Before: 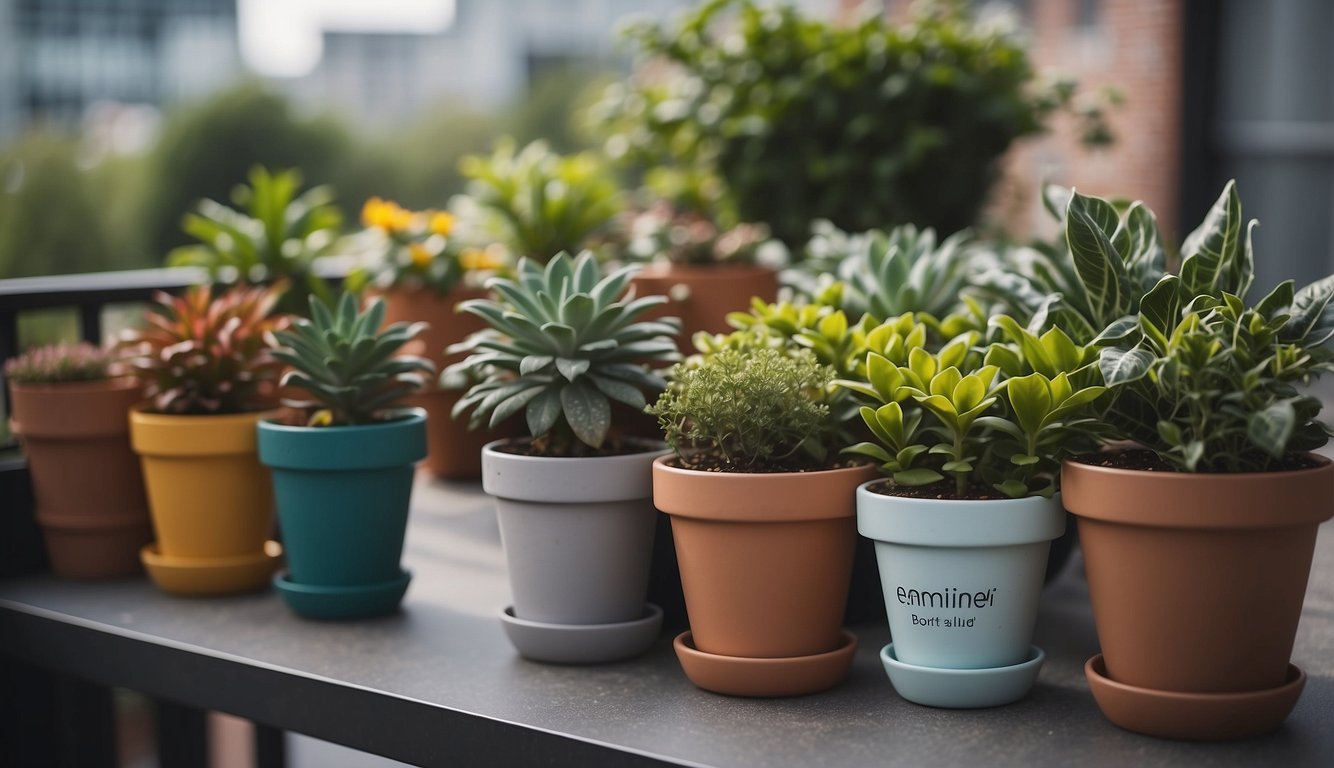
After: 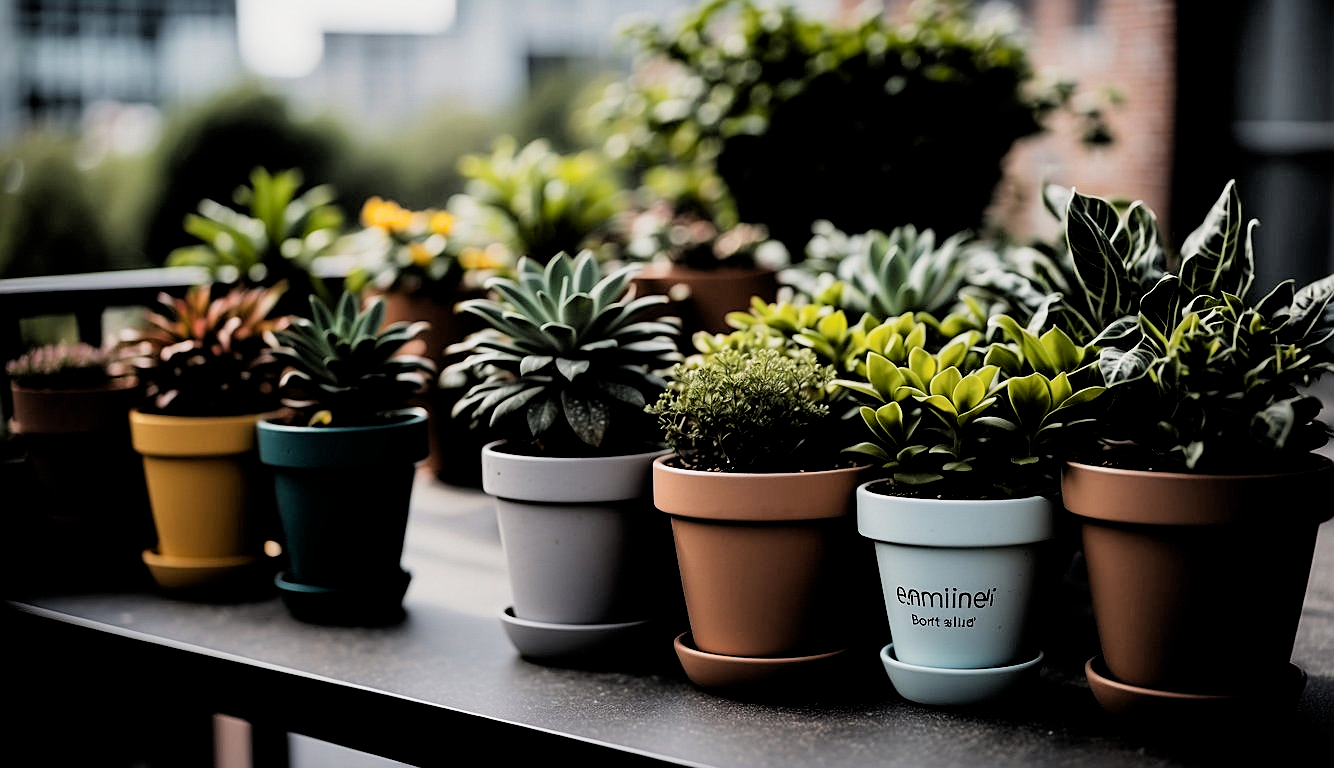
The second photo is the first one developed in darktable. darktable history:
rgb levels: levels [[0.034, 0.472, 0.904], [0, 0.5, 1], [0, 0.5, 1]]
filmic rgb: black relative exposure -5 EV, white relative exposure 3.5 EV, hardness 3.19, contrast 1.4, highlights saturation mix -50%
sharpen: on, module defaults
exposure: black level correction 0.007, exposure 0.093 EV, compensate highlight preservation false
